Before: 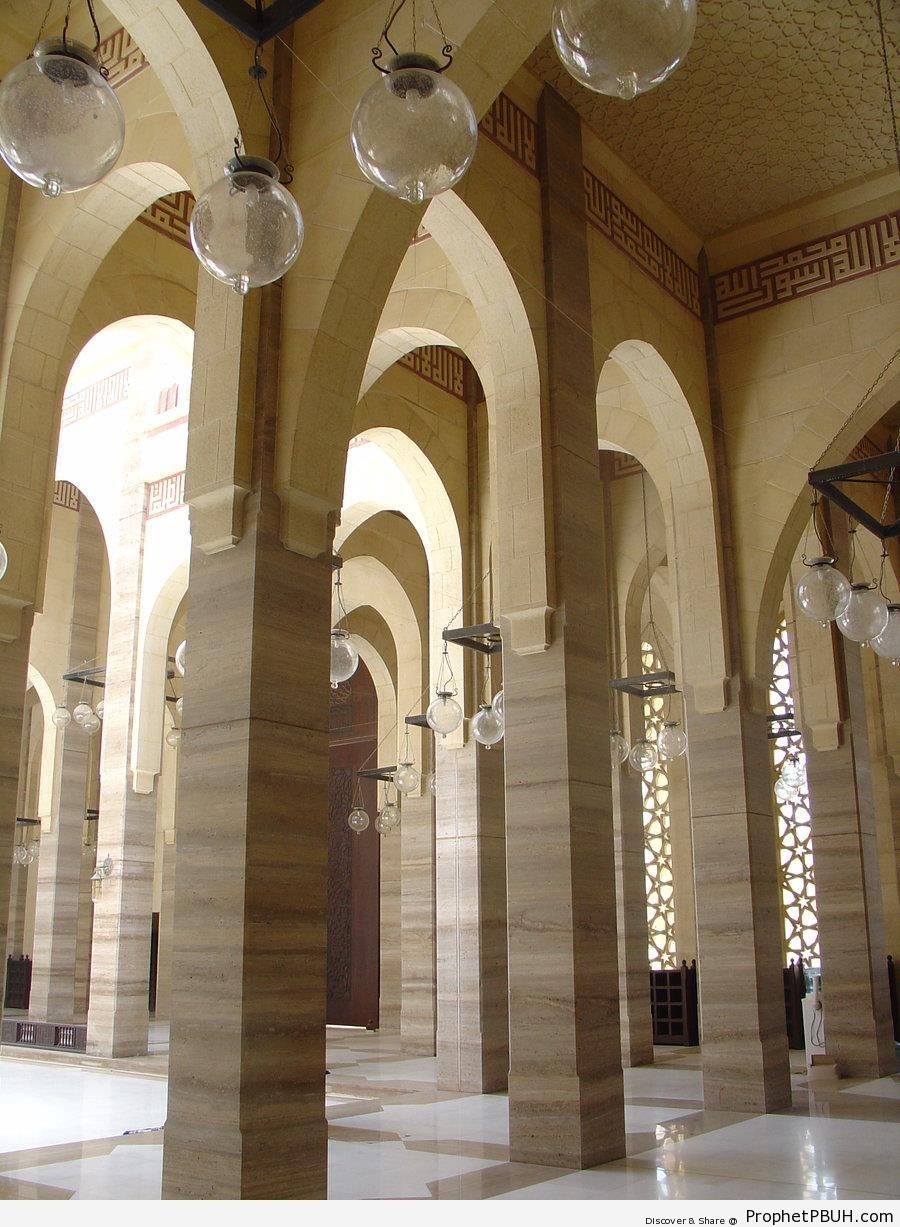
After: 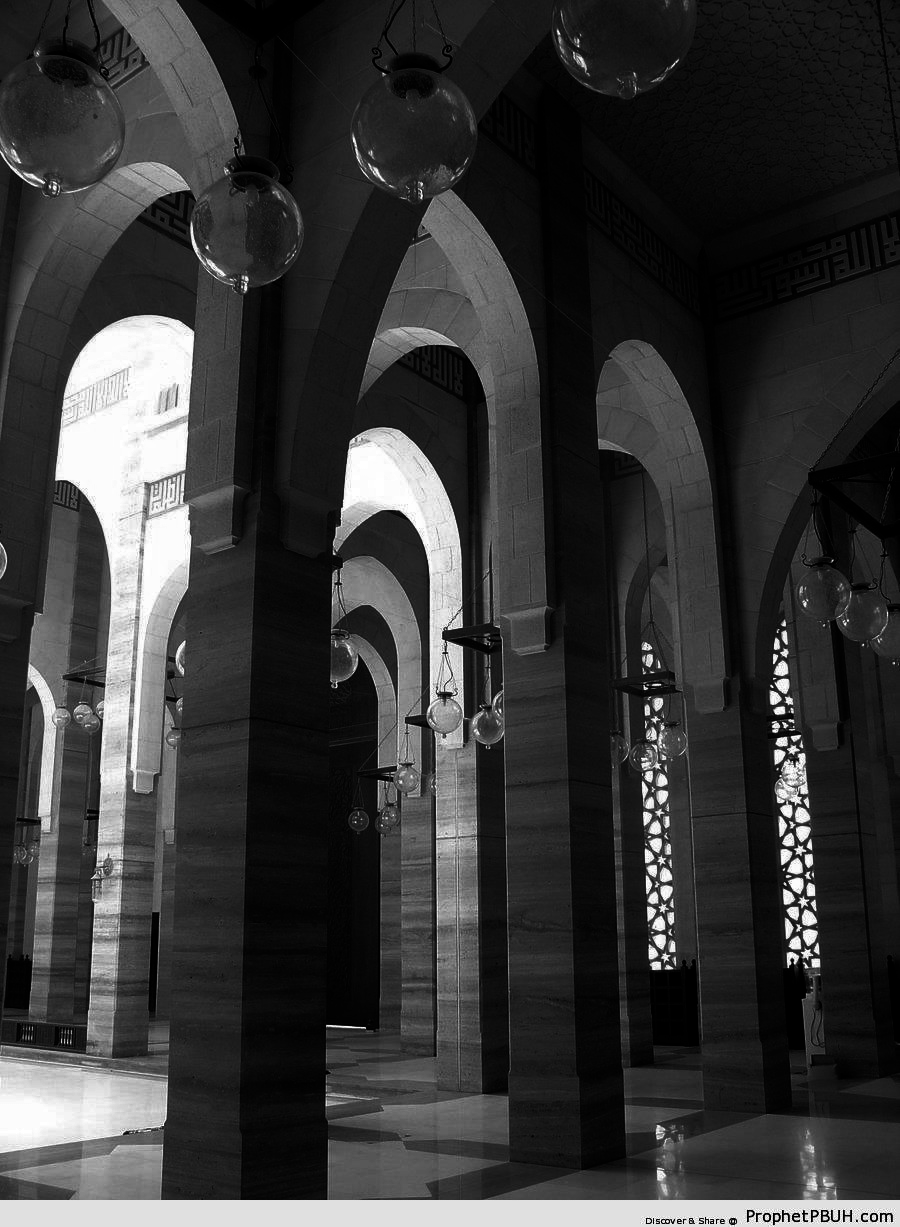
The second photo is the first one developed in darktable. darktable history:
monochrome: on, module defaults
contrast brightness saturation: contrast 0.02, brightness -1, saturation -1
